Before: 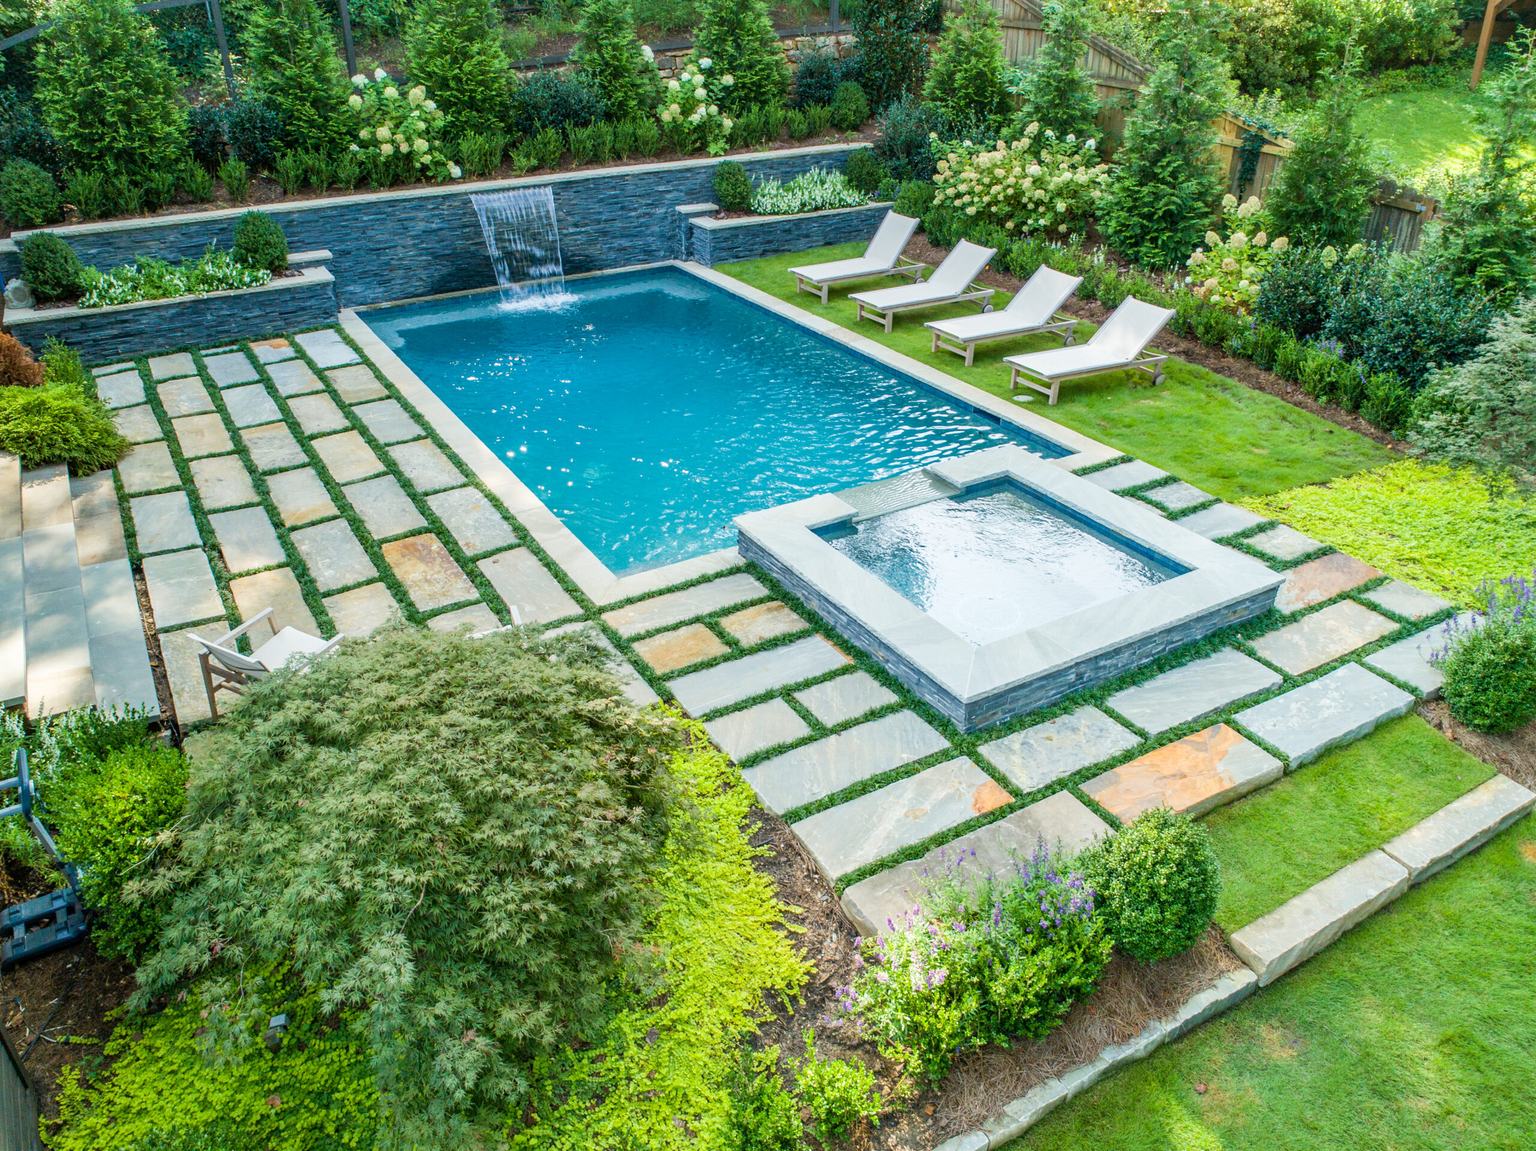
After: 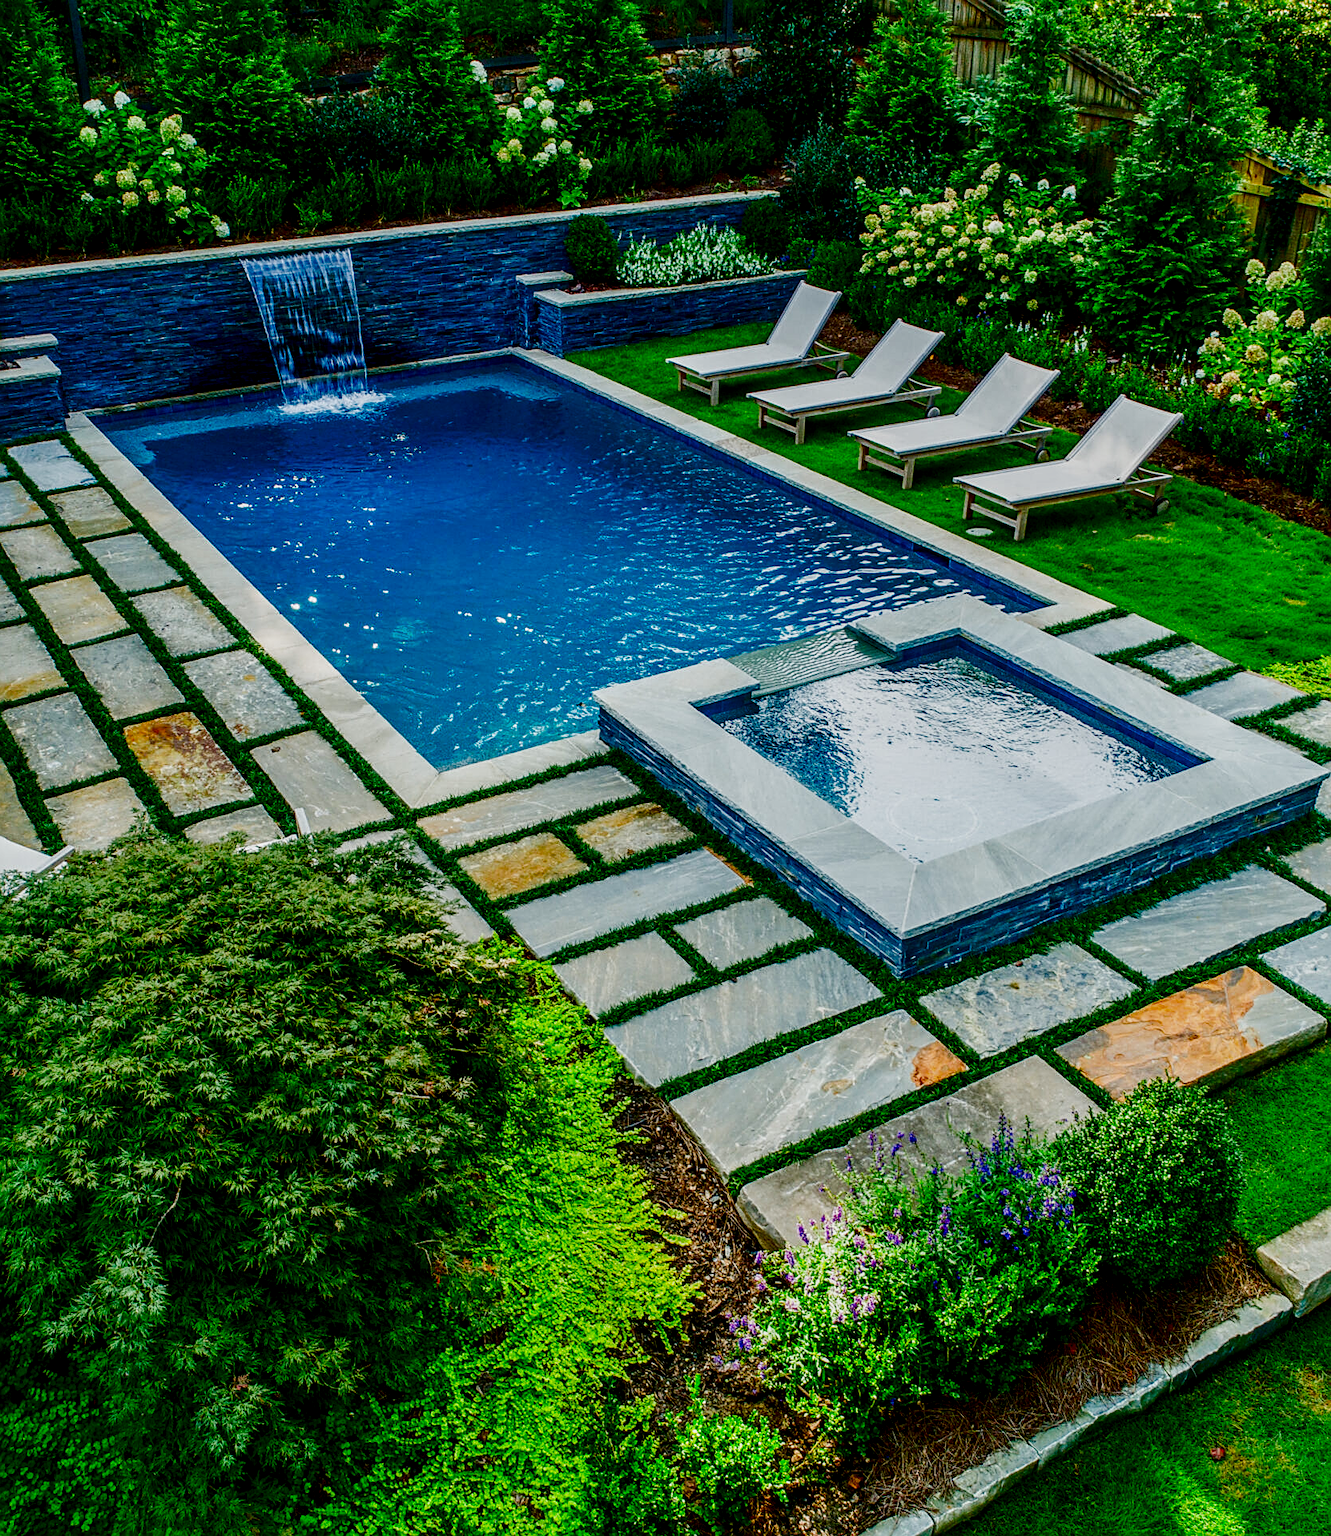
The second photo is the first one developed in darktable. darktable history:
sharpen: on, module defaults
exposure: exposure 0.203 EV, compensate exposure bias true, compensate highlight preservation false
contrast brightness saturation: brightness -0.984, saturation 0.999
local contrast: highlights 32%, detail 134%
crop and rotate: left 18.852%, right 16.158%
filmic rgb: black relative exposure -5.04 EV, white relative exposure 3.55 EV, hardness 3.19, contrast 1.301, highlights saturation mix -49.9%
contrast equalizer: y [[0.526, 0.53, 0.532, 0.532, 0.53, 0.525], [0.5 ×6], [0.5 ×6], [0 ×6], [0 ×6]]
